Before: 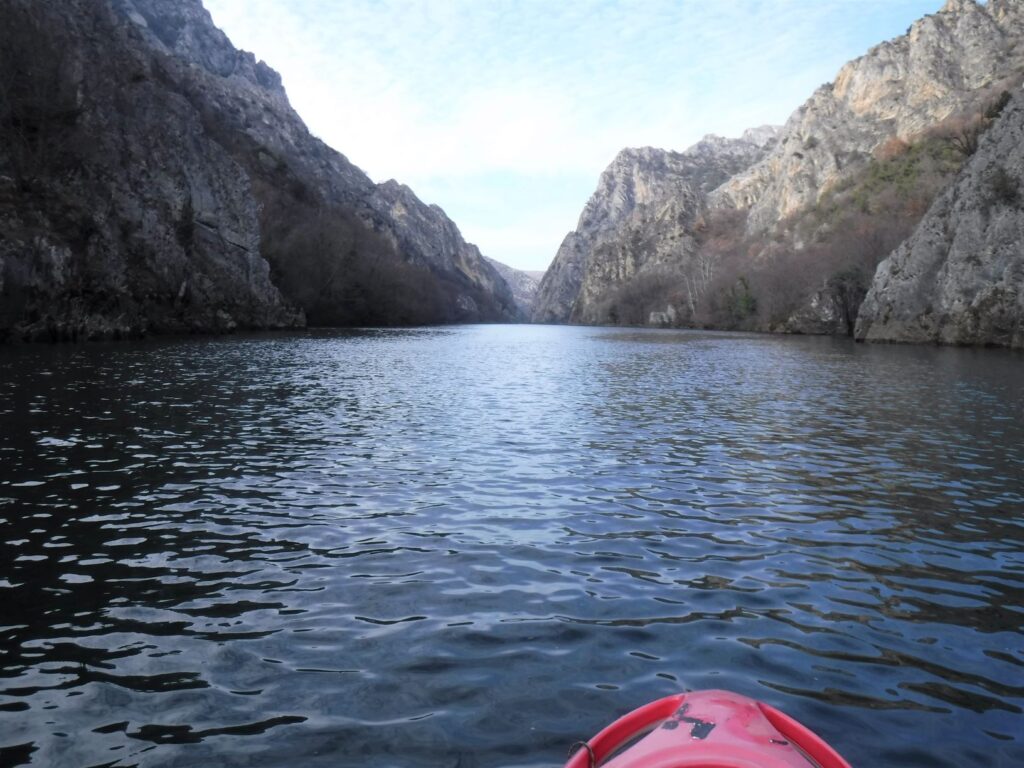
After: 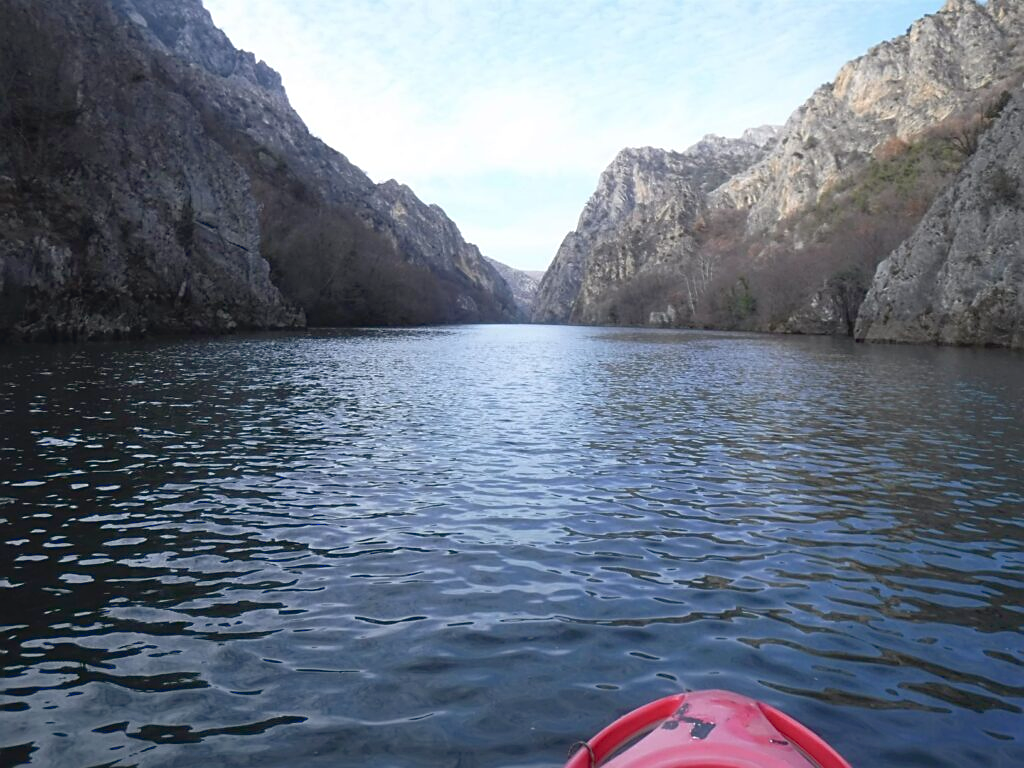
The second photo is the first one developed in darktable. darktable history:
tone curve: curves: ch0 [(0, 0.042) (0.129, 0.18) (0.501, 0.497) (1, 1)], color space Lab, linked channels, preserve colors none
sharpen: on, module defaults
